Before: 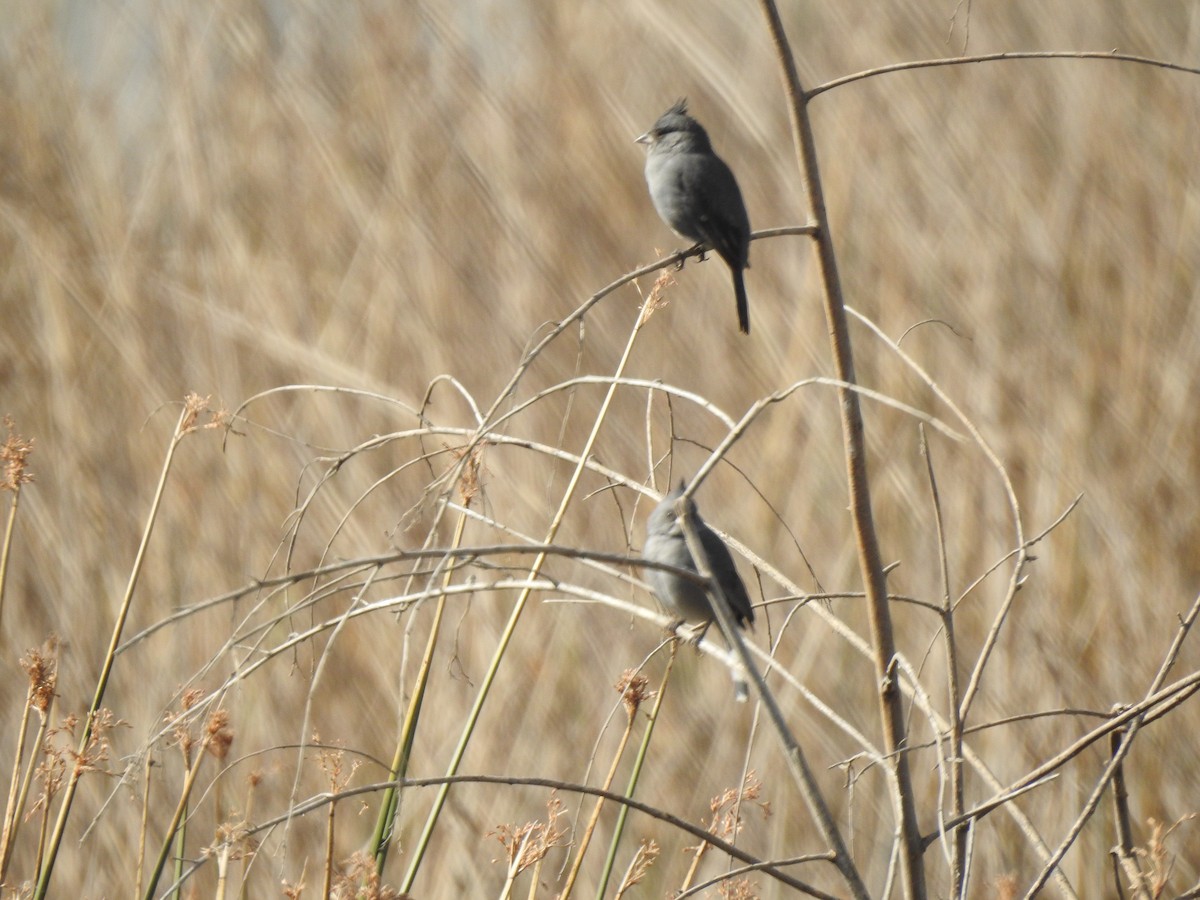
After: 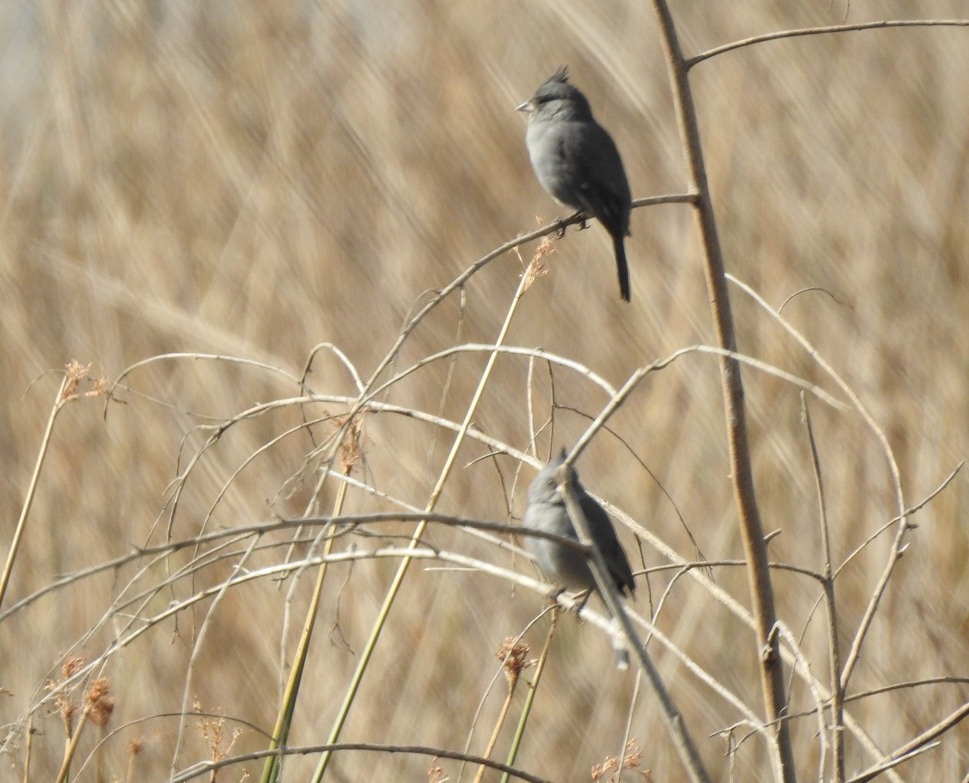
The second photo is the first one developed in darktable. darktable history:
crop: left 9.974%, top 3.655%, right 9.244%, bottom 9.31%
